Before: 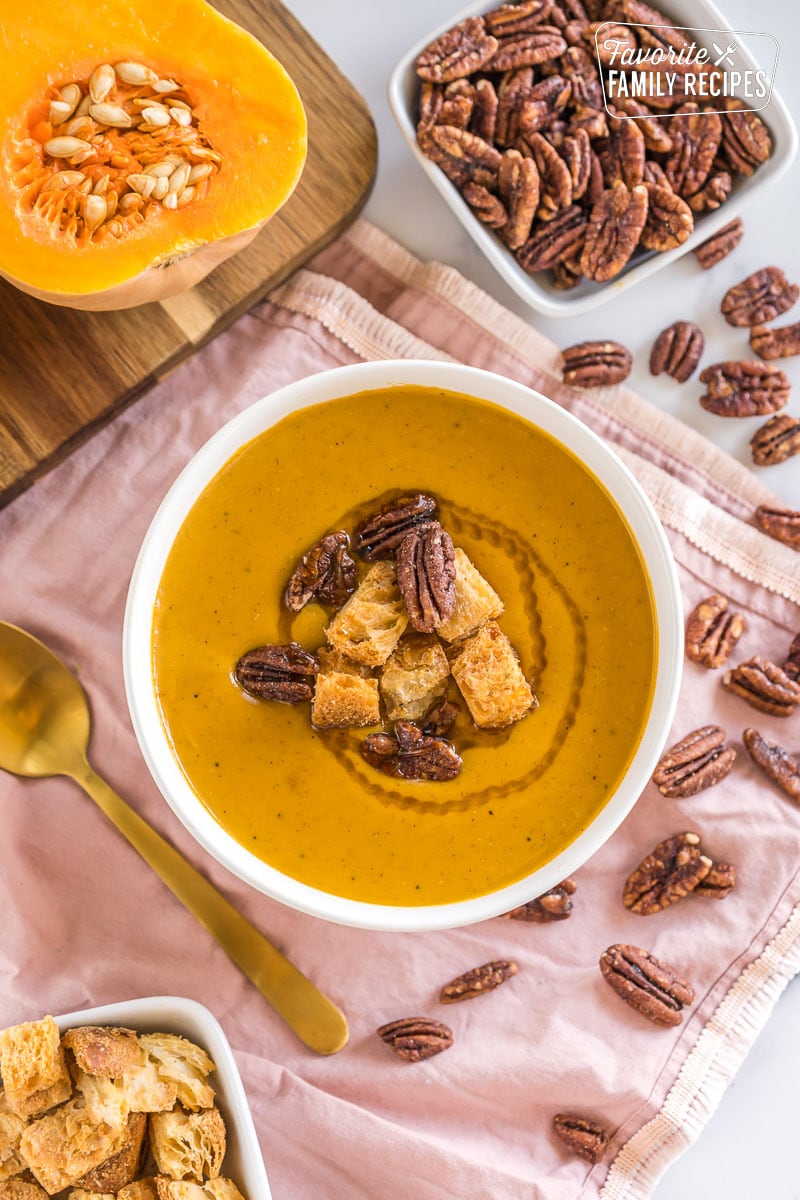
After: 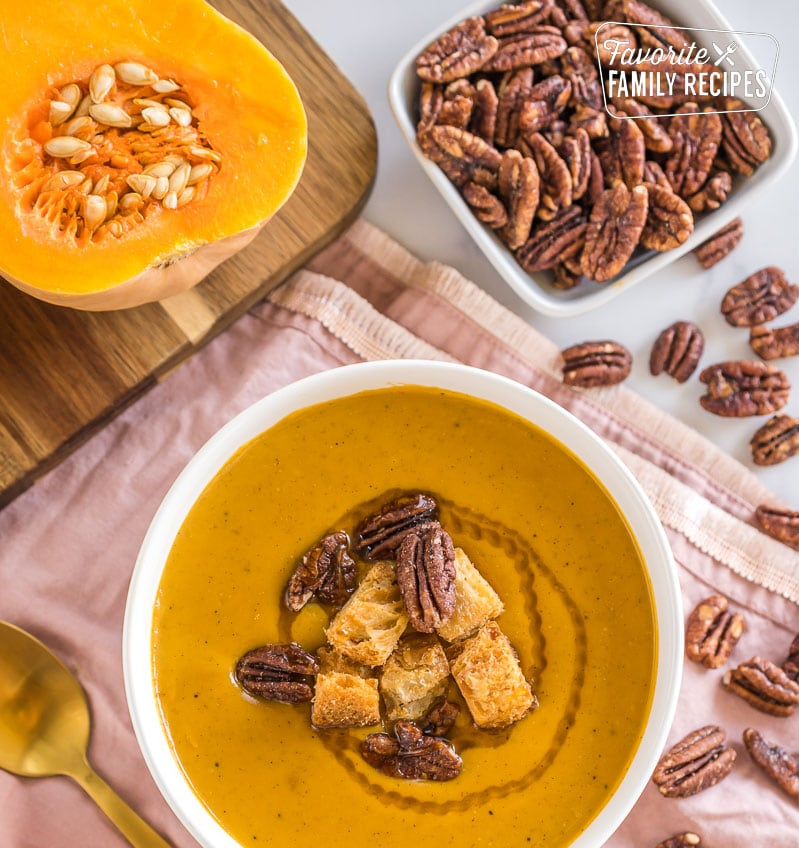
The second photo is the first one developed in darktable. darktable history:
crop: right 0%, bottom 29.031%
